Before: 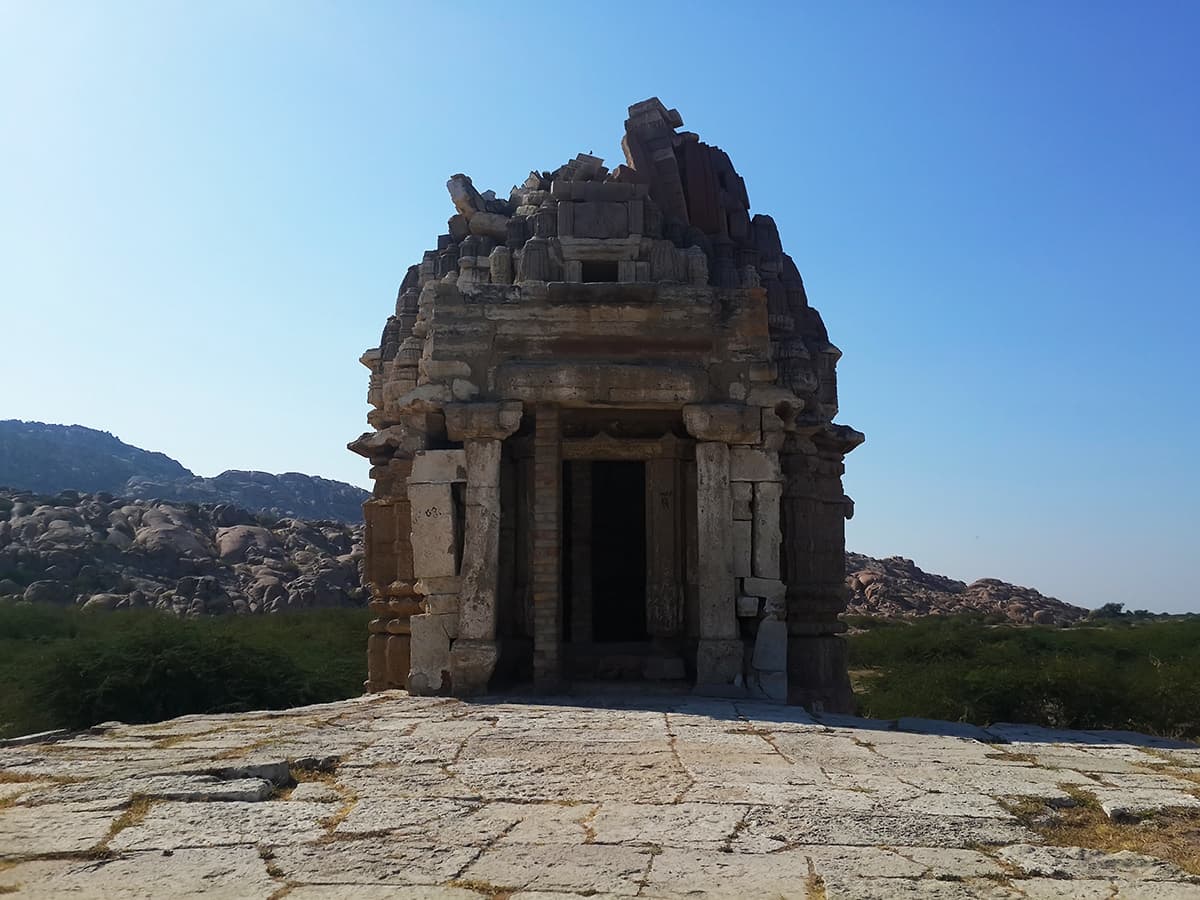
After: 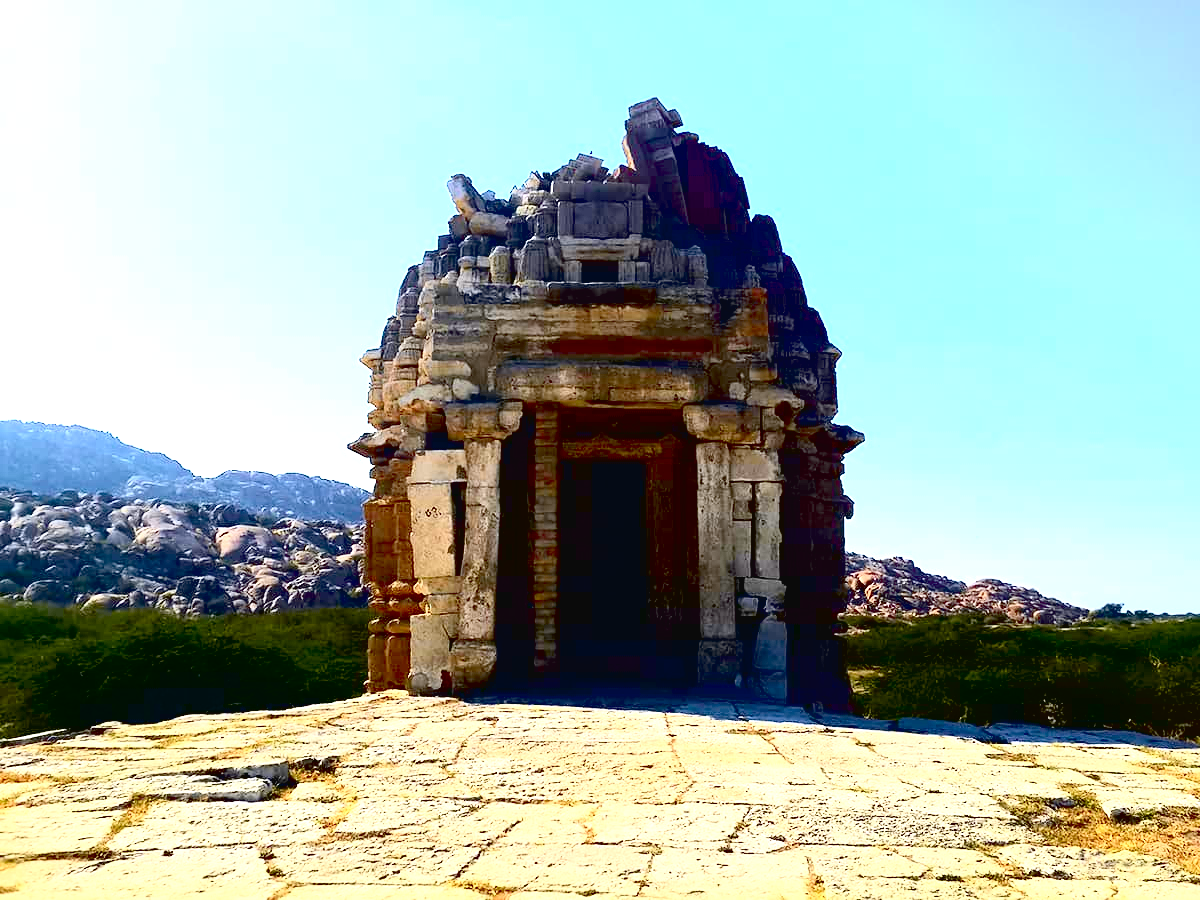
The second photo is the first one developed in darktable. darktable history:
tone curve: curves: ch0 [(0, 0) (0.074, 0.04) (0.157, 0.1) (0.472, 0.515) (0.635, 0.731) (0.768, 0.878) (0.899, 0.969) (1, 1)]; ch1 [(0, 0) (0.08, 0.08) (0.3, 0.3) (0.5, 0.5) (0.539, 0.558) (0.586, 0.658) (0.69, 0.787) (0.92, 0.92) (1, 1)]; ch2 [(0, 0) (0.08, 0.08) (0.3, 0.3) (0.5, 0.5) (0.543, 0.597) (0.597, 0.679) (0.92, 0.92) (1, 1)], color space Lab, independent channels, preserve colors none
contrast brightness saturation: contrast -0.1, saturation -0.1
tone equalizer: on, module defaults
exposure: black level correction 0.016, exposure 1.774 EV, compensate highlight preservation false
